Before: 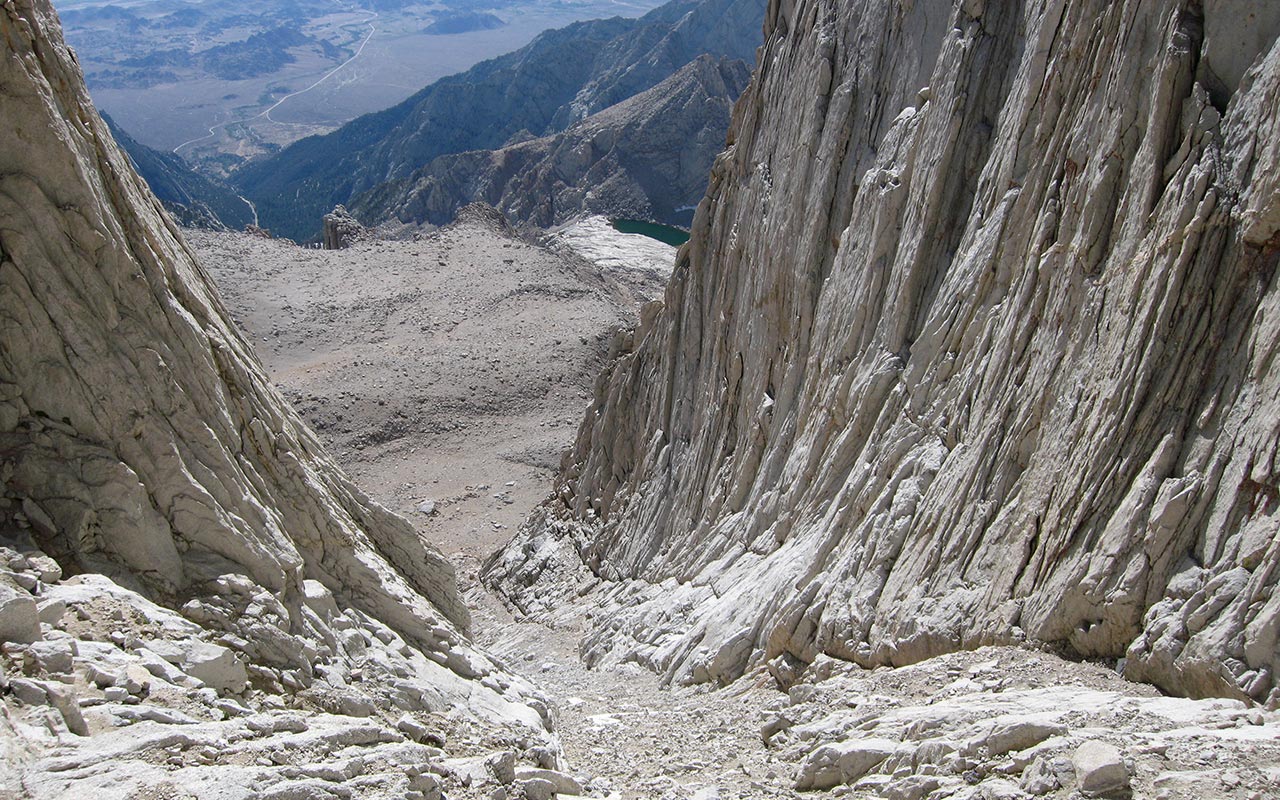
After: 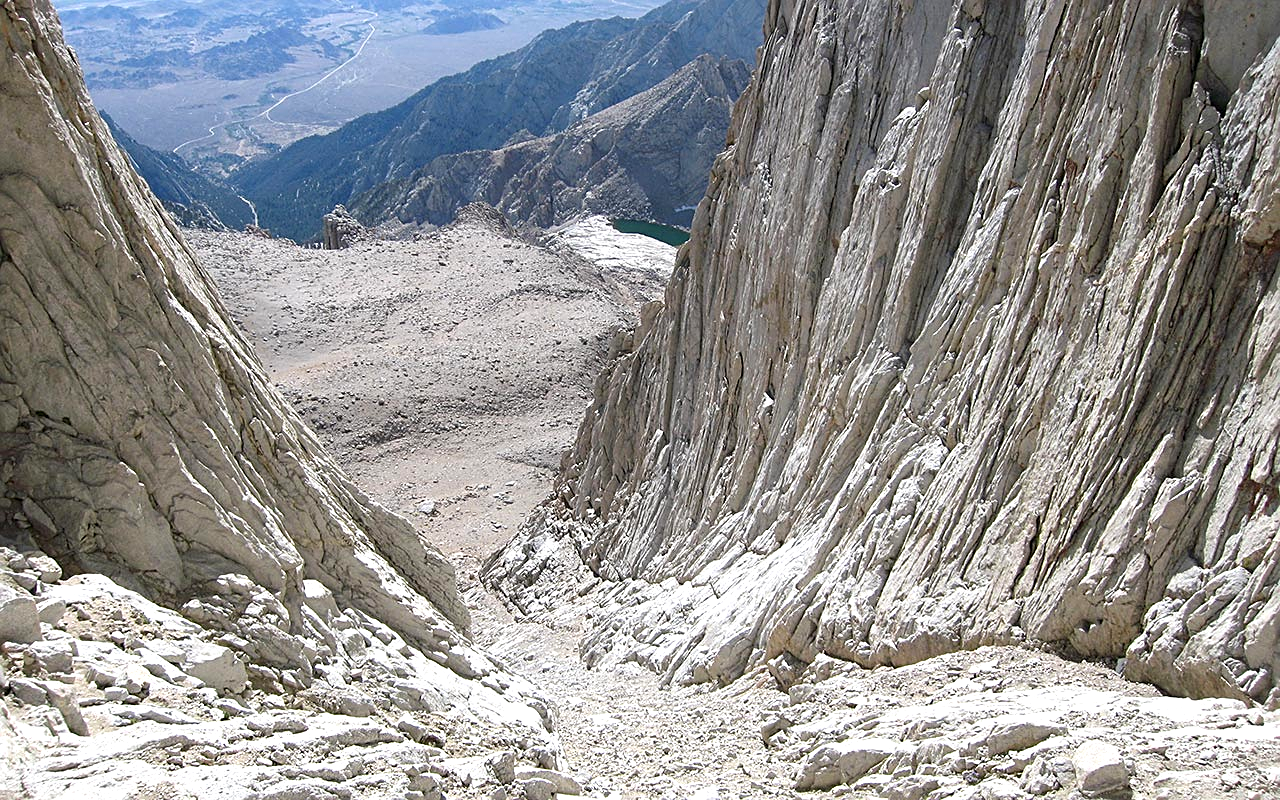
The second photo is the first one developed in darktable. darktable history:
sharpen: on, module defaults
exposure: black level correction 0, exposure 0.596 EV, compensate highlight preservation false
